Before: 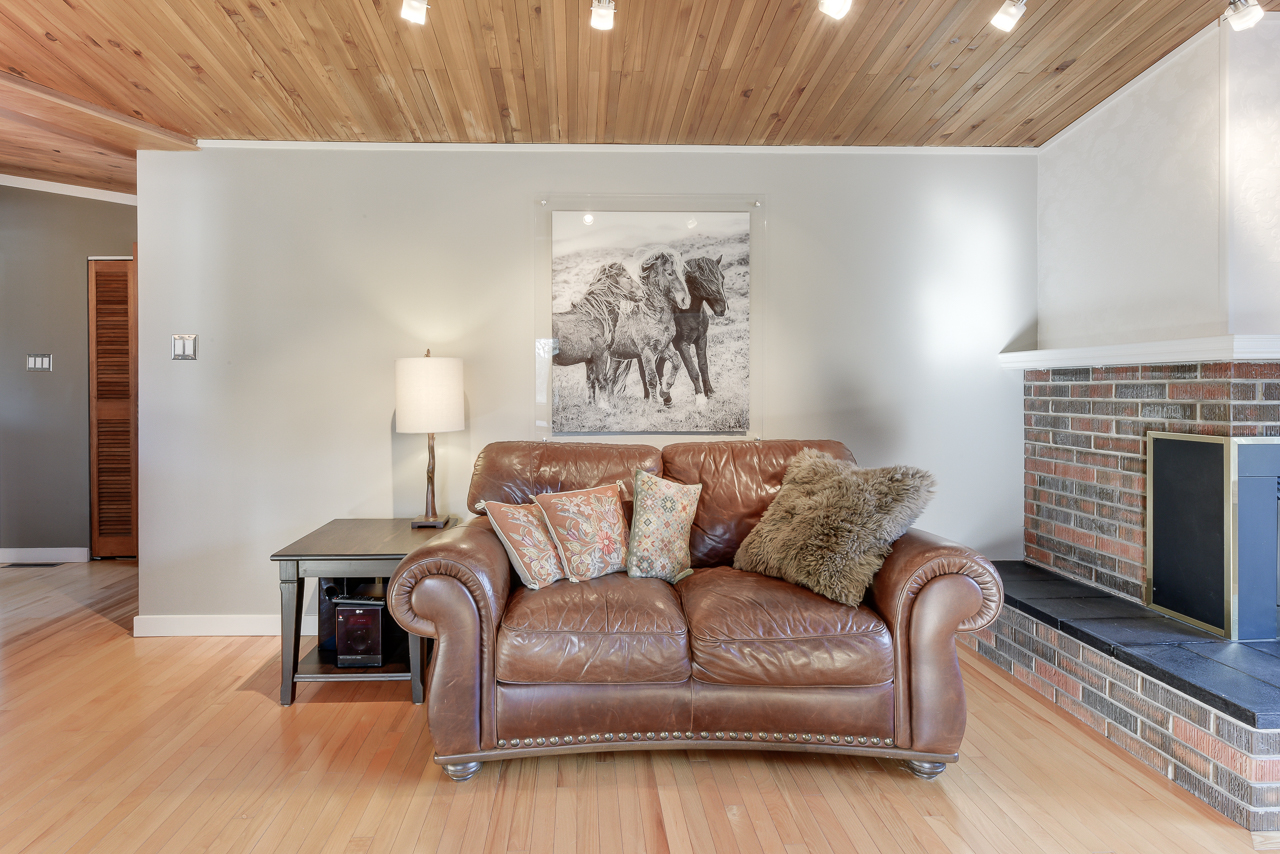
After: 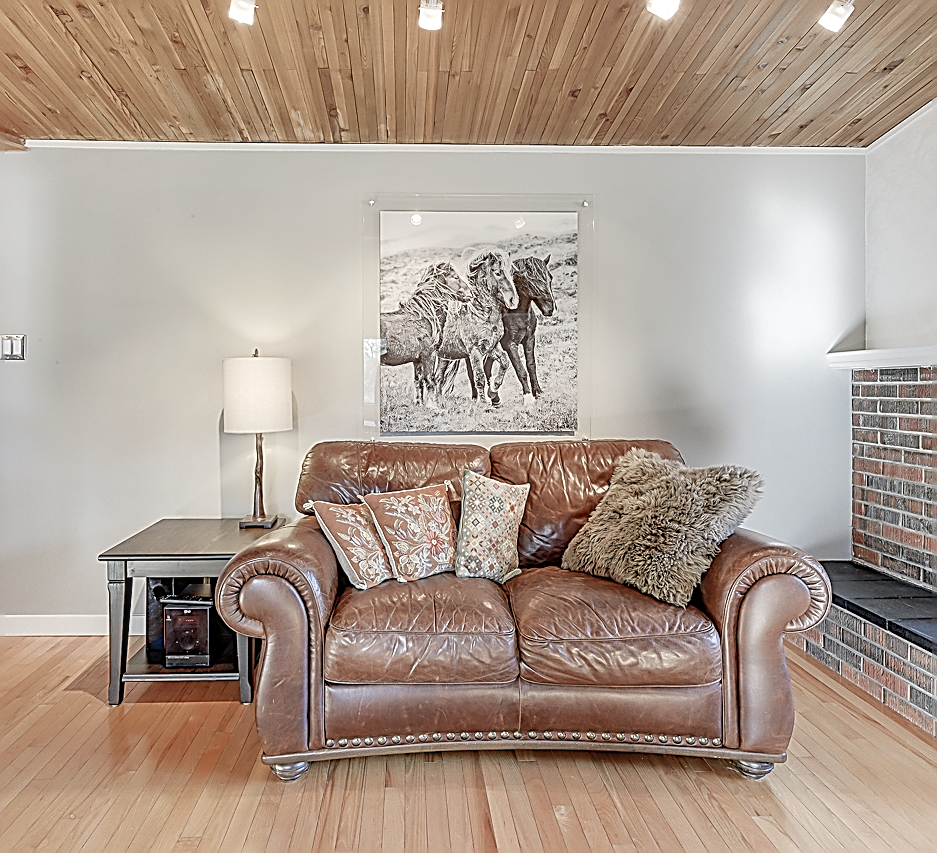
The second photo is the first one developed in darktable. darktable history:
color balance rgb: perceptual saturation grading › global saturation -0.31%, global vibrance -8%, contrast -13%, saturation formula JzAzBz (2021)
local contrast: detail 130%
crop: left 13.443%, right 13.31%
sharpen: amount 2
contrast brightness saturation: brightness 0.13
exposure: exposure 1.16 EV, compensate exposure bias true, compensate highlight preservation false
shadows and highlights: radius 125.46, shadows 30.51, highlights -30.51, low approximation 0.01, soften with gaussian
color zones: curves: ch0 [(0, 0.5) (0.125, 0.4) (0.25, 0.5) (0.375, 0.4) (0.5, 0.4) (0.625, 0.35) (0.75, 0.35) (0.875, 0.5)]; ch1 [(0, 0.35) (0.125, 0.45) (0.25, 0.35) (0.375, 0.35) (0.5, 0.35) (0.625, 0.35) (0.75, 0.45) (0.875, 0.35)]; ch2 [(0, 0.6) (0.125, 0.5) (0.25, 0.5) (0.375, 0.6) (0.5, 0.6) (0.625, 0.5) (0.75, 0.5) (0.875, 0.5)]
